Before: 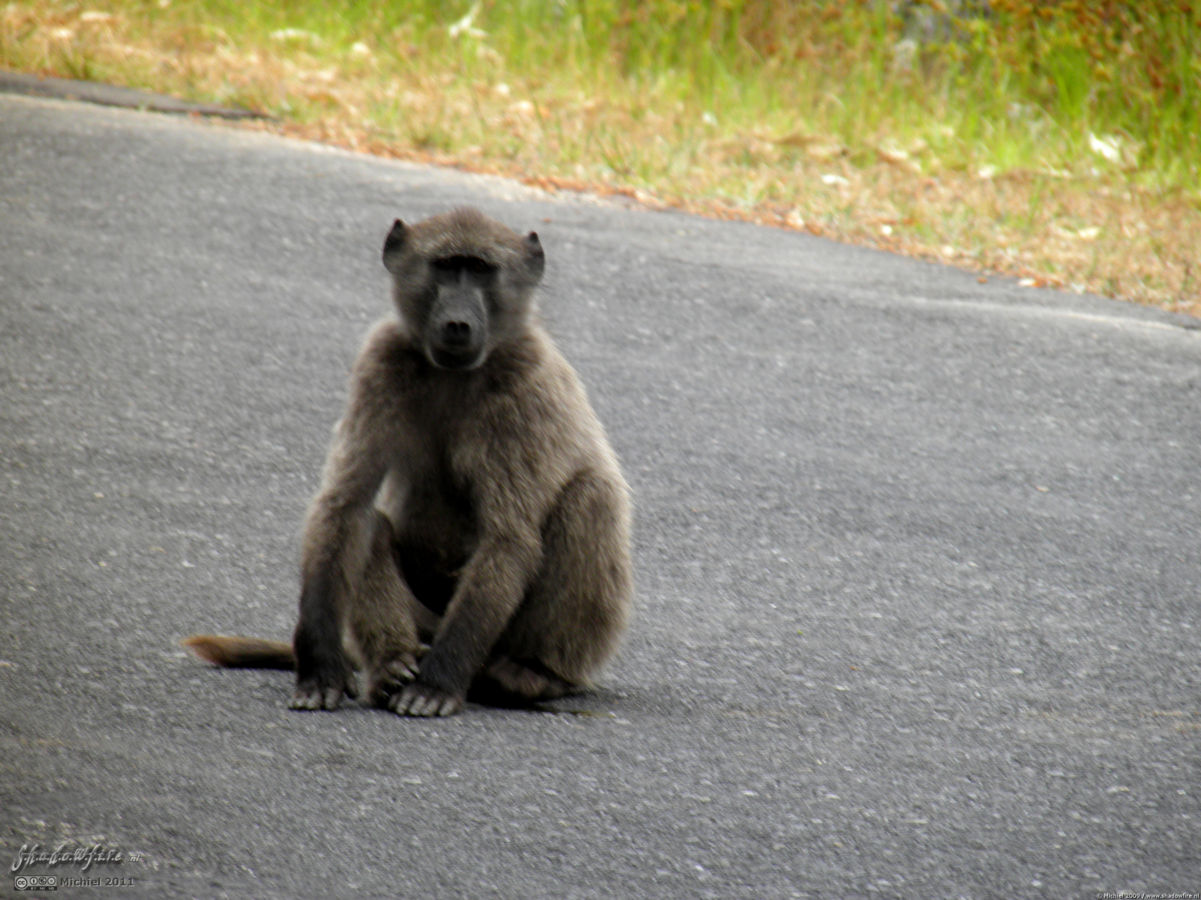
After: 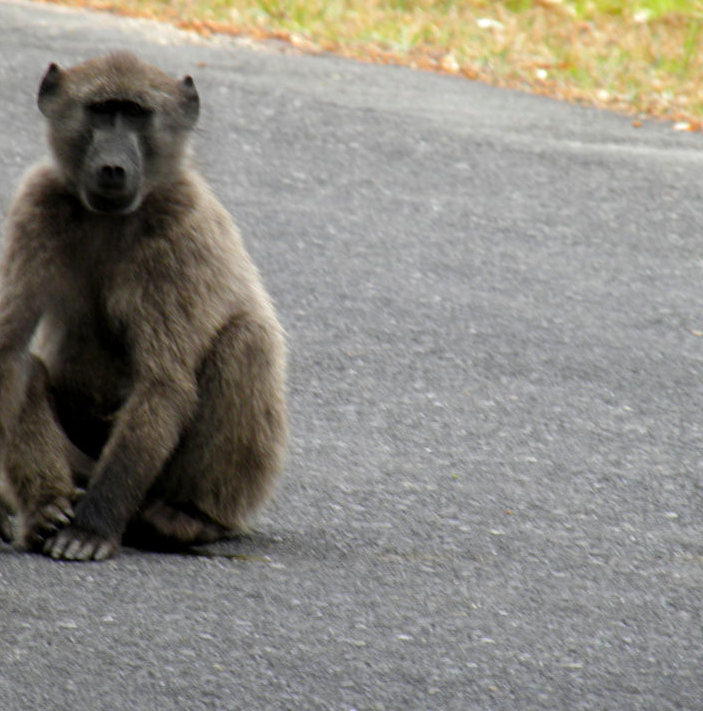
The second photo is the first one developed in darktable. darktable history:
color balance rgb: perceptual saturation grading › global saturation 0.152%, perceptual brilliance grading › global brilliance 2.643%, perceptual brilliance grading › highlights -2.427%, perceptual brilliance grading › shadows 2.955%, global vibrance 20%
crop and rotate: left 28.73%, top 17.42%, right 12.668%, bottom 3.516%
